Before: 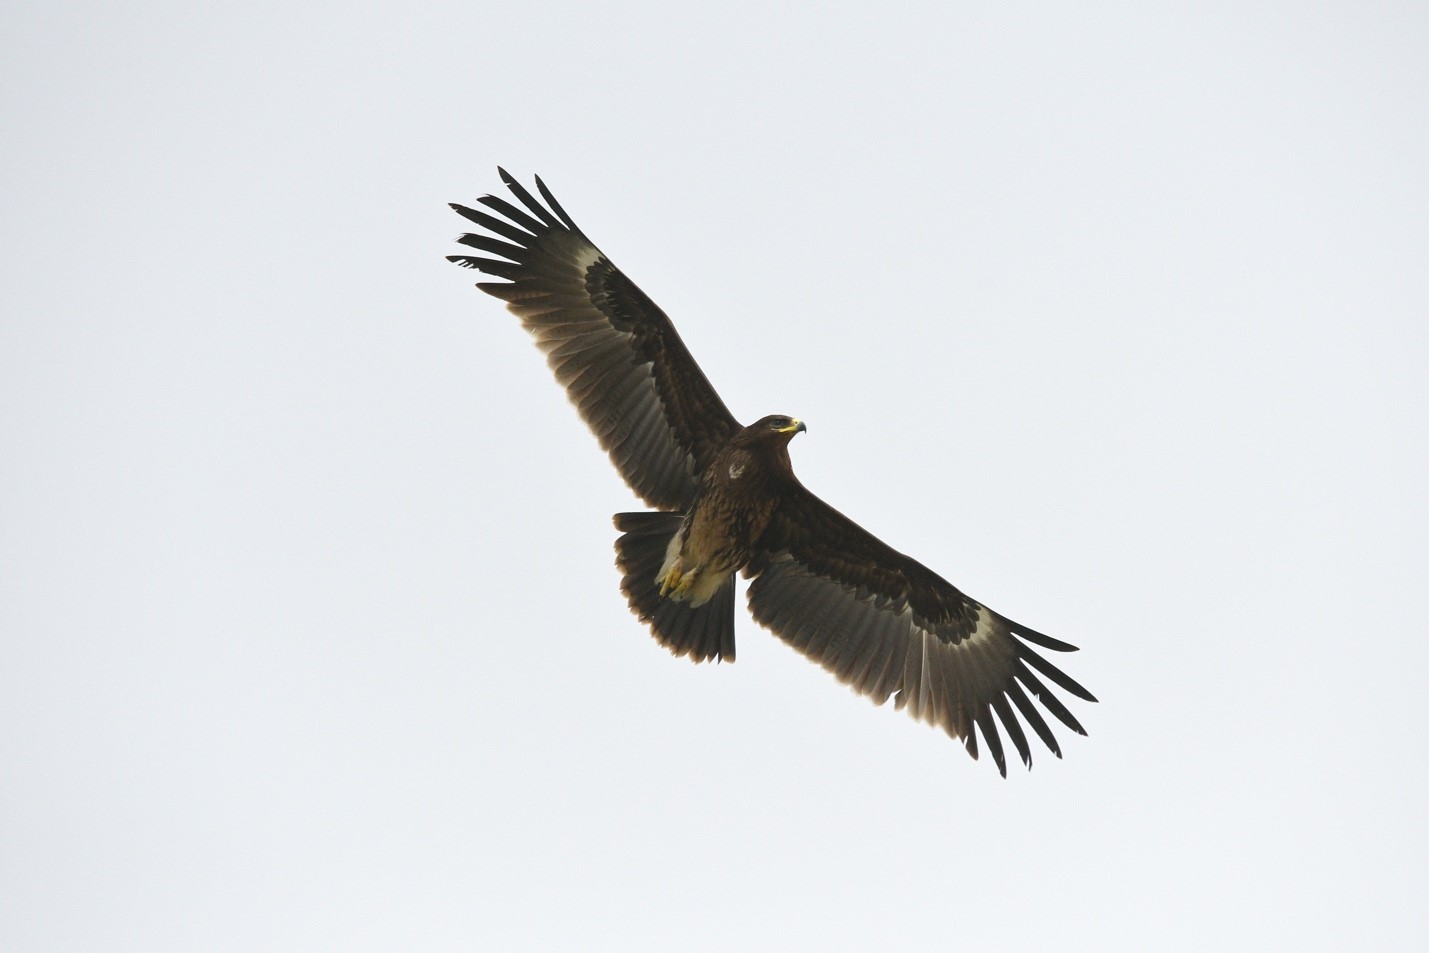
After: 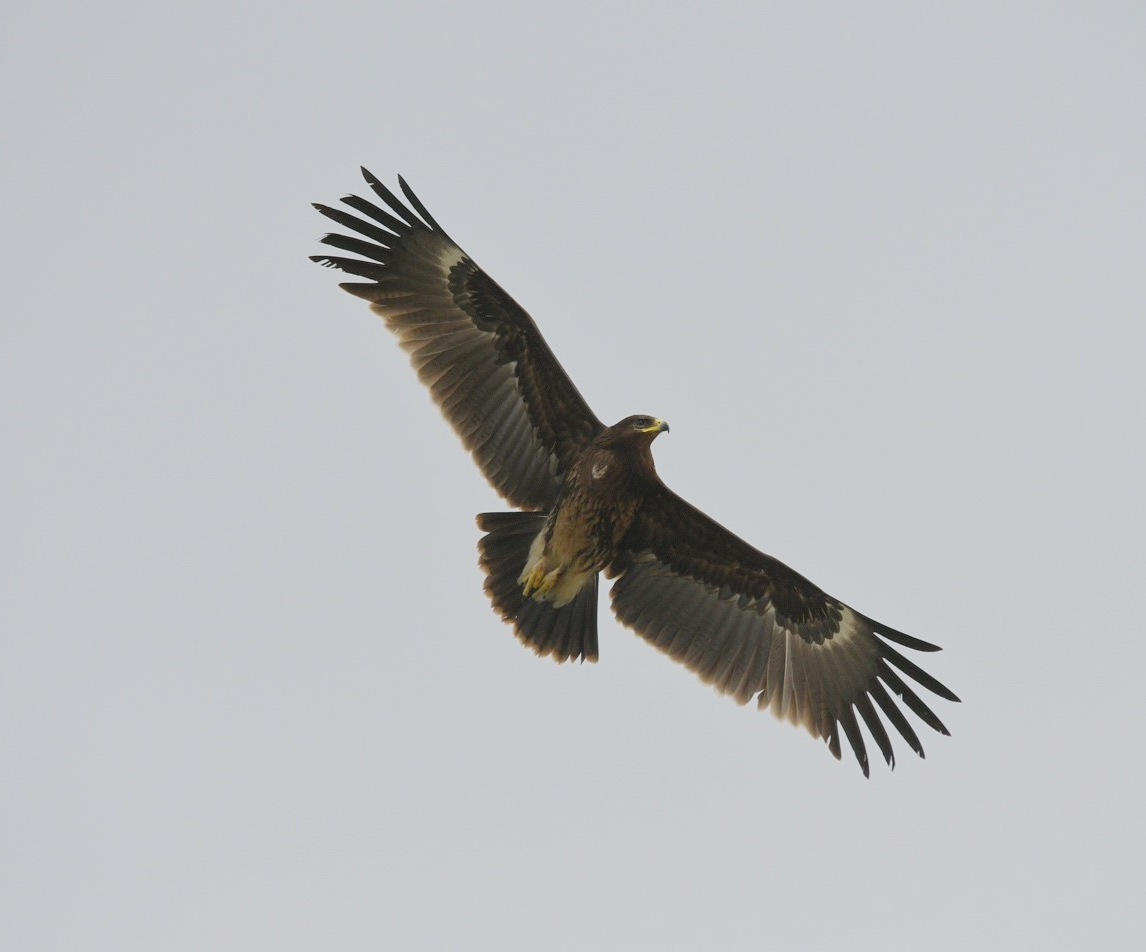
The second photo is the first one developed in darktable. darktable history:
crop and rotate: left 9.597%, right 10.195%
filmic rgb: middle gray luminance 18.42%, black relative exposure -10.5 EV, white relative exposure 3.4 EV, threshold 6 EV, target black luminance 0%, hardness 6.03, latitude 99%, contrast 0.847, shadows ↔ highlights balance 0.505%, add noise in highlights 0, preserve chrominance max RGB, color science v3 (2019), use custom middle-gray values true, iterations of high-quality reconstruction 0, contrast in highlights soft, enable highlight reconstruction true
